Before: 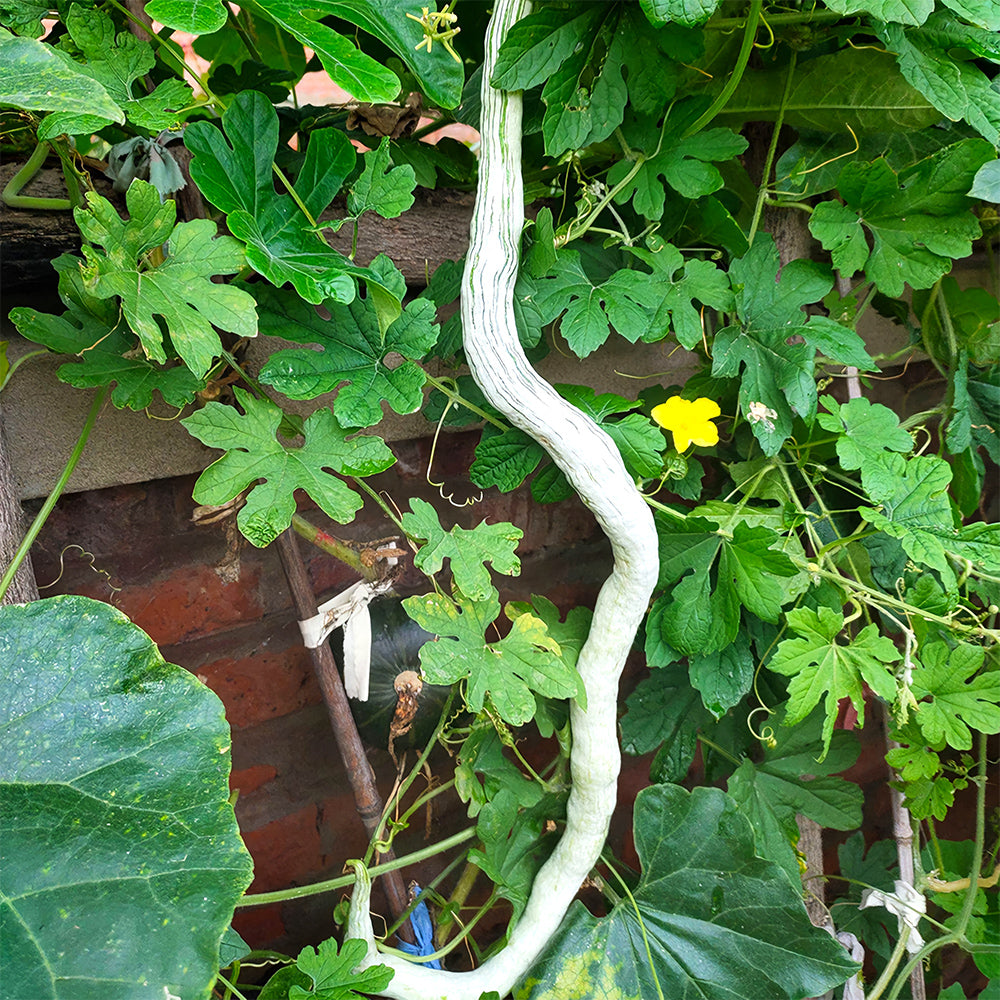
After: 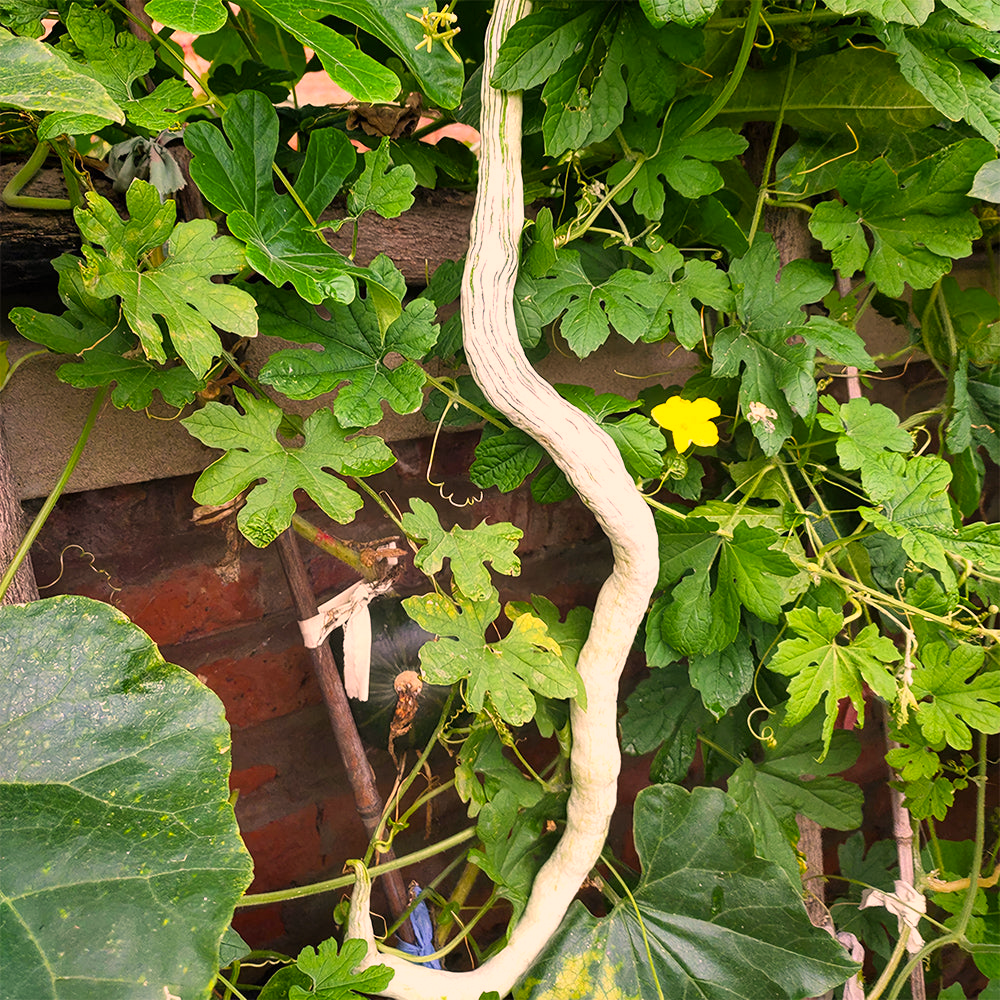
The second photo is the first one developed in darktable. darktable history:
color correction: highlights a* 21.23, highlights b* 19.32
